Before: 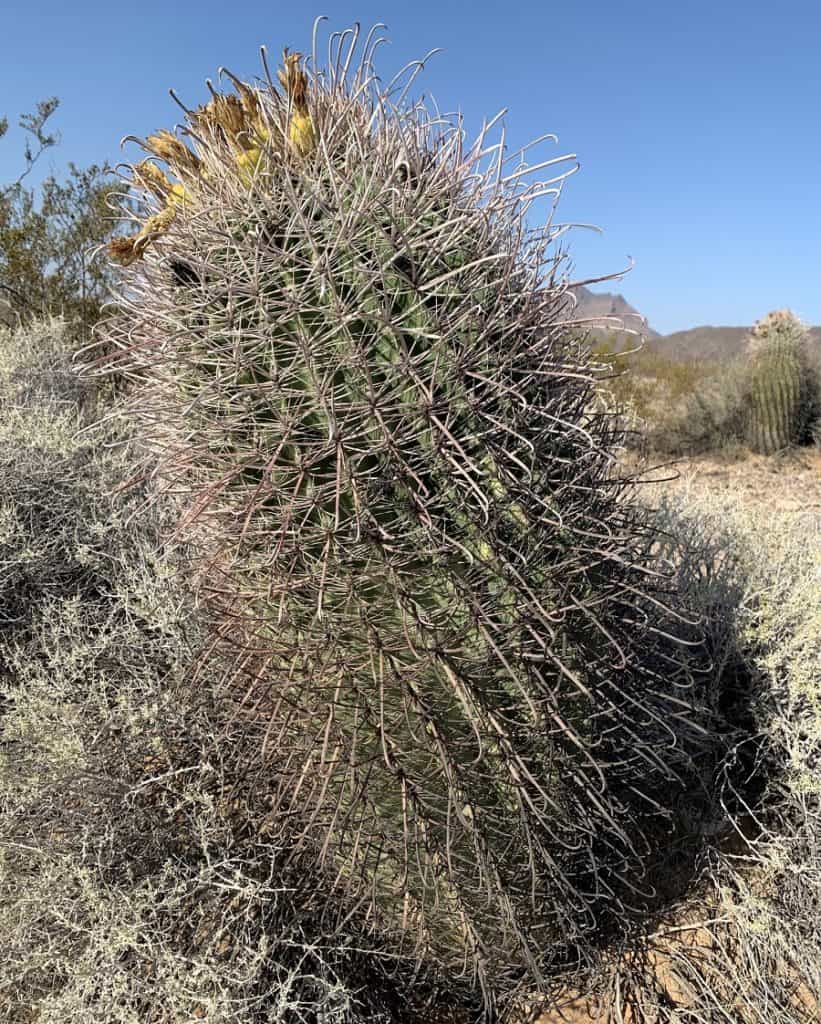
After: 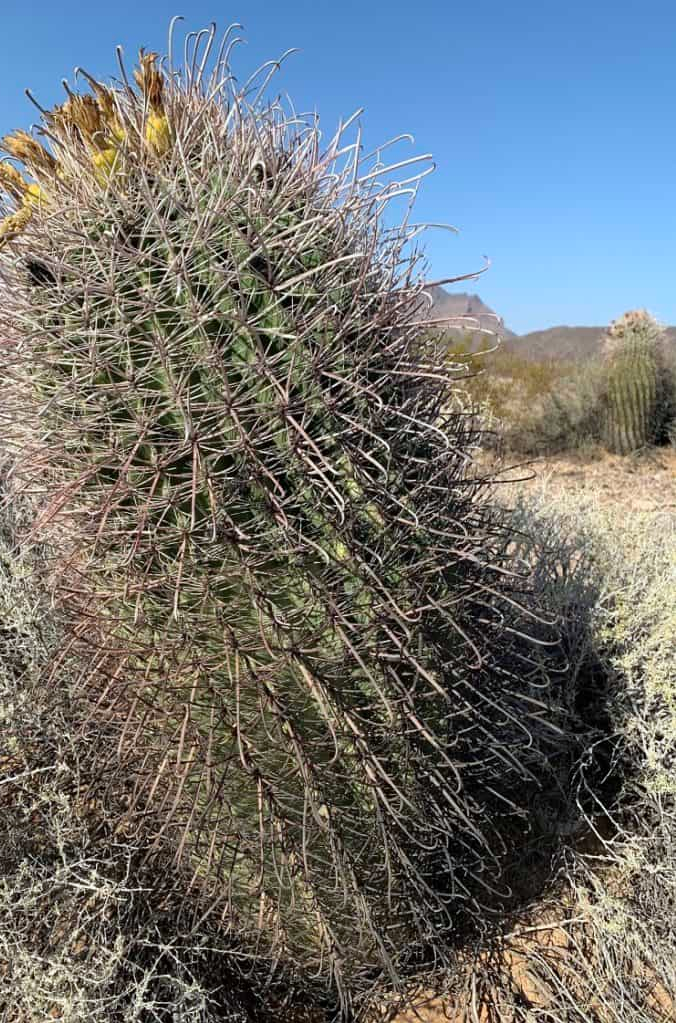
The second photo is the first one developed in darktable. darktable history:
white balance: red 0.986, blue 1.01
crop: left 17.582%, bottom 0.031%
